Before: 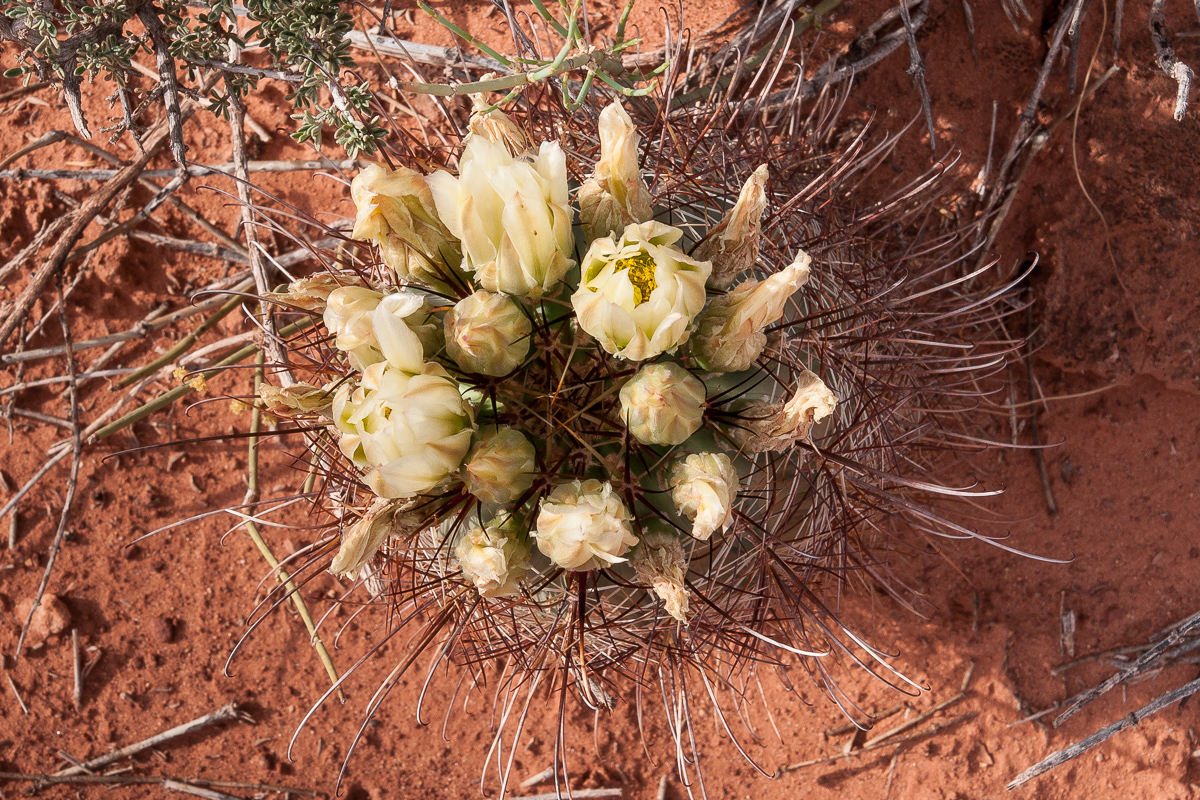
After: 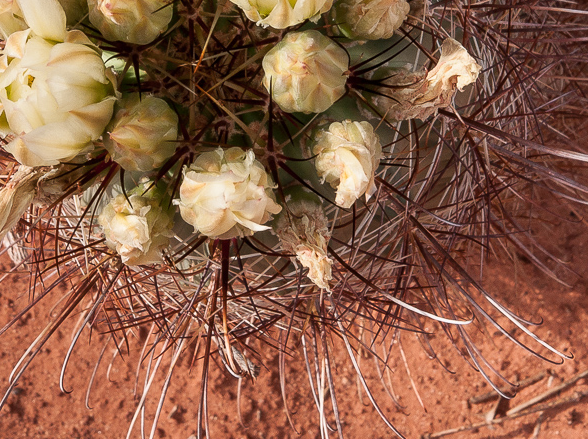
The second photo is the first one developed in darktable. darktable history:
crop: left 29.797%, top 41.544%, right 21.196%, bottom 3.462%
